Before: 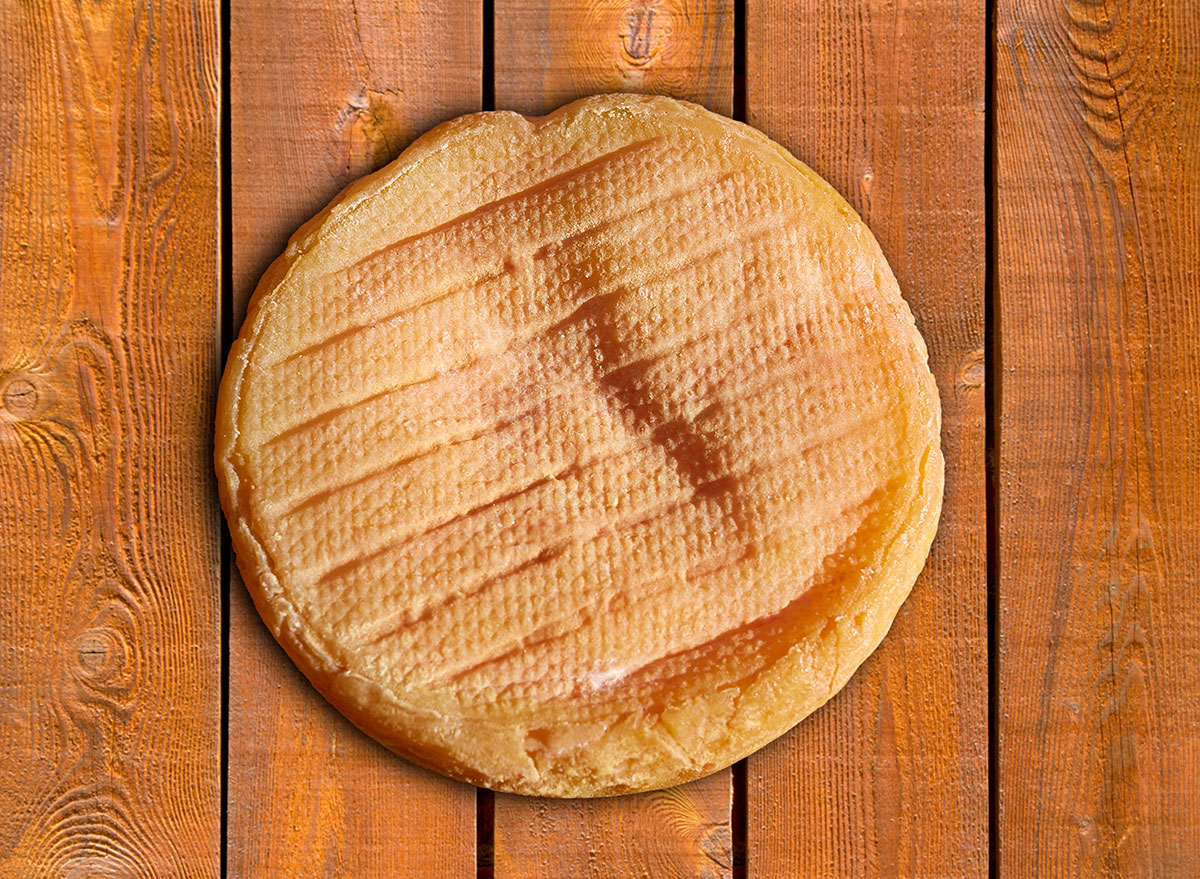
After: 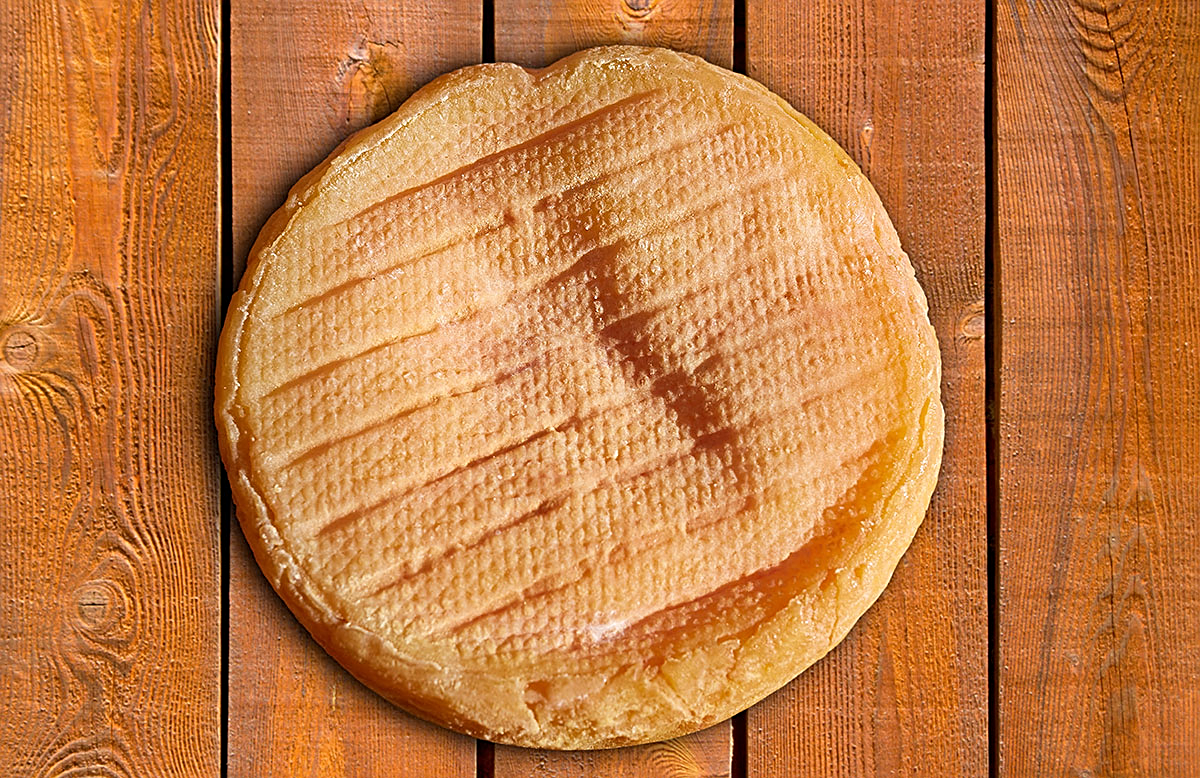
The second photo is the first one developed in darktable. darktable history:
crop and rotate: top 5.517%, bottom 5.9%
sharpen: on, module defaults
